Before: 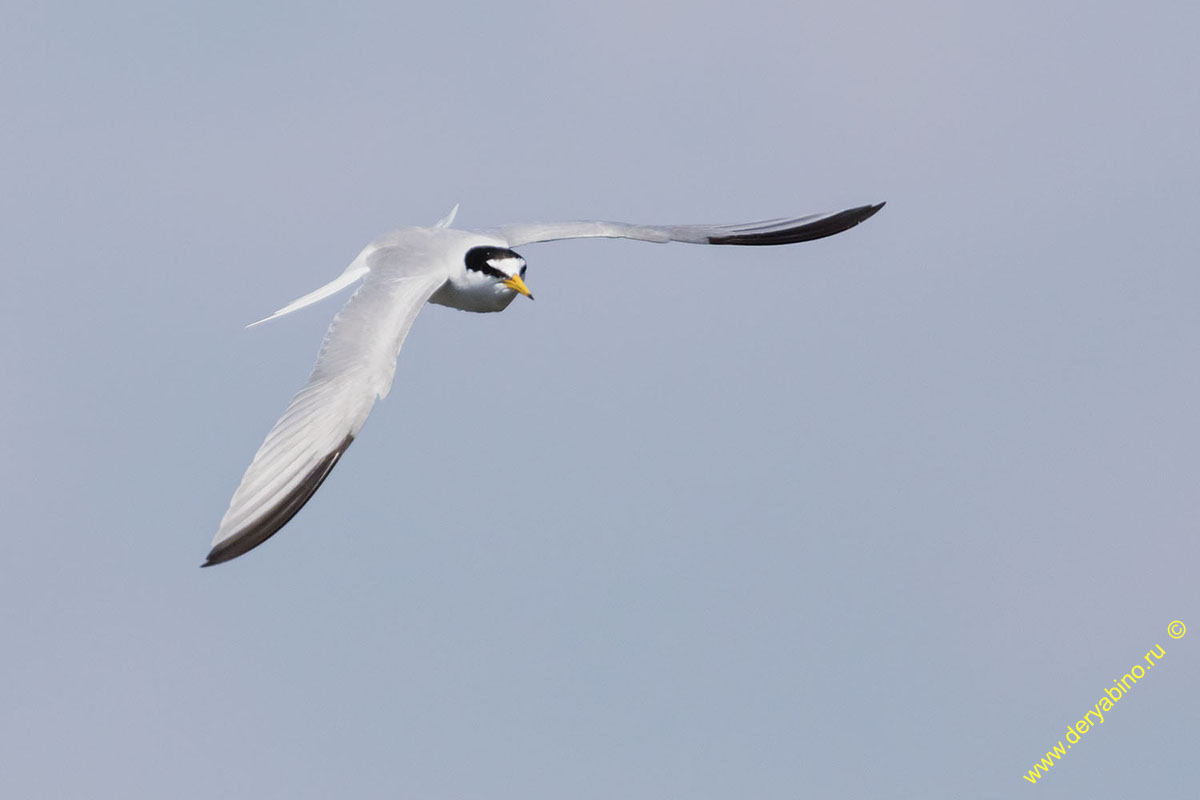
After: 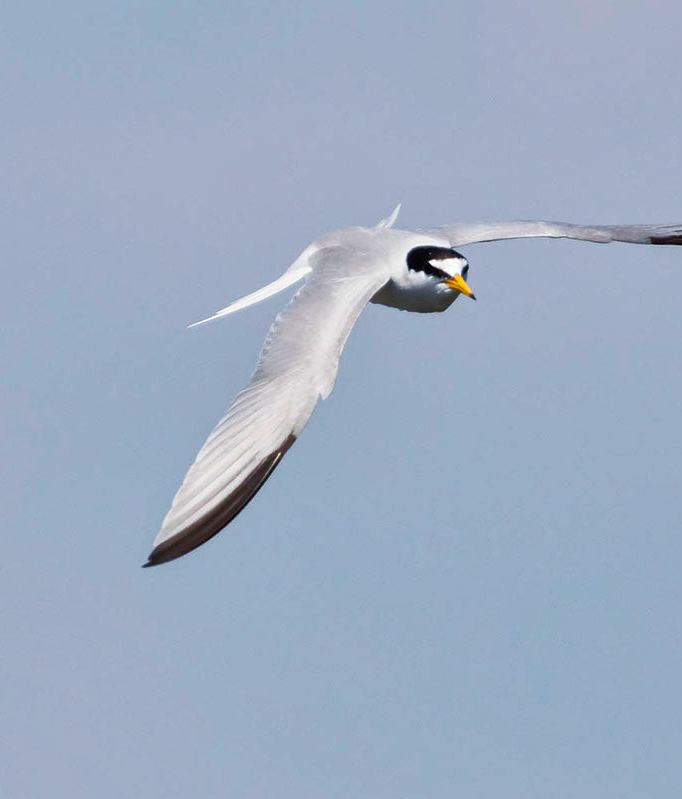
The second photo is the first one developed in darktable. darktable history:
contrast brightness saturation: contrast 0.073, brightness 0.077, saturation 0.179
shadows and highlights: soften with gaussian
crop: left 4.862%, right 38.279%
tone equalizer: on, module defaults
local contrast: mode bilateral grid, contrast 20, coarseness 50, detail 132%, midtone range 0.2
